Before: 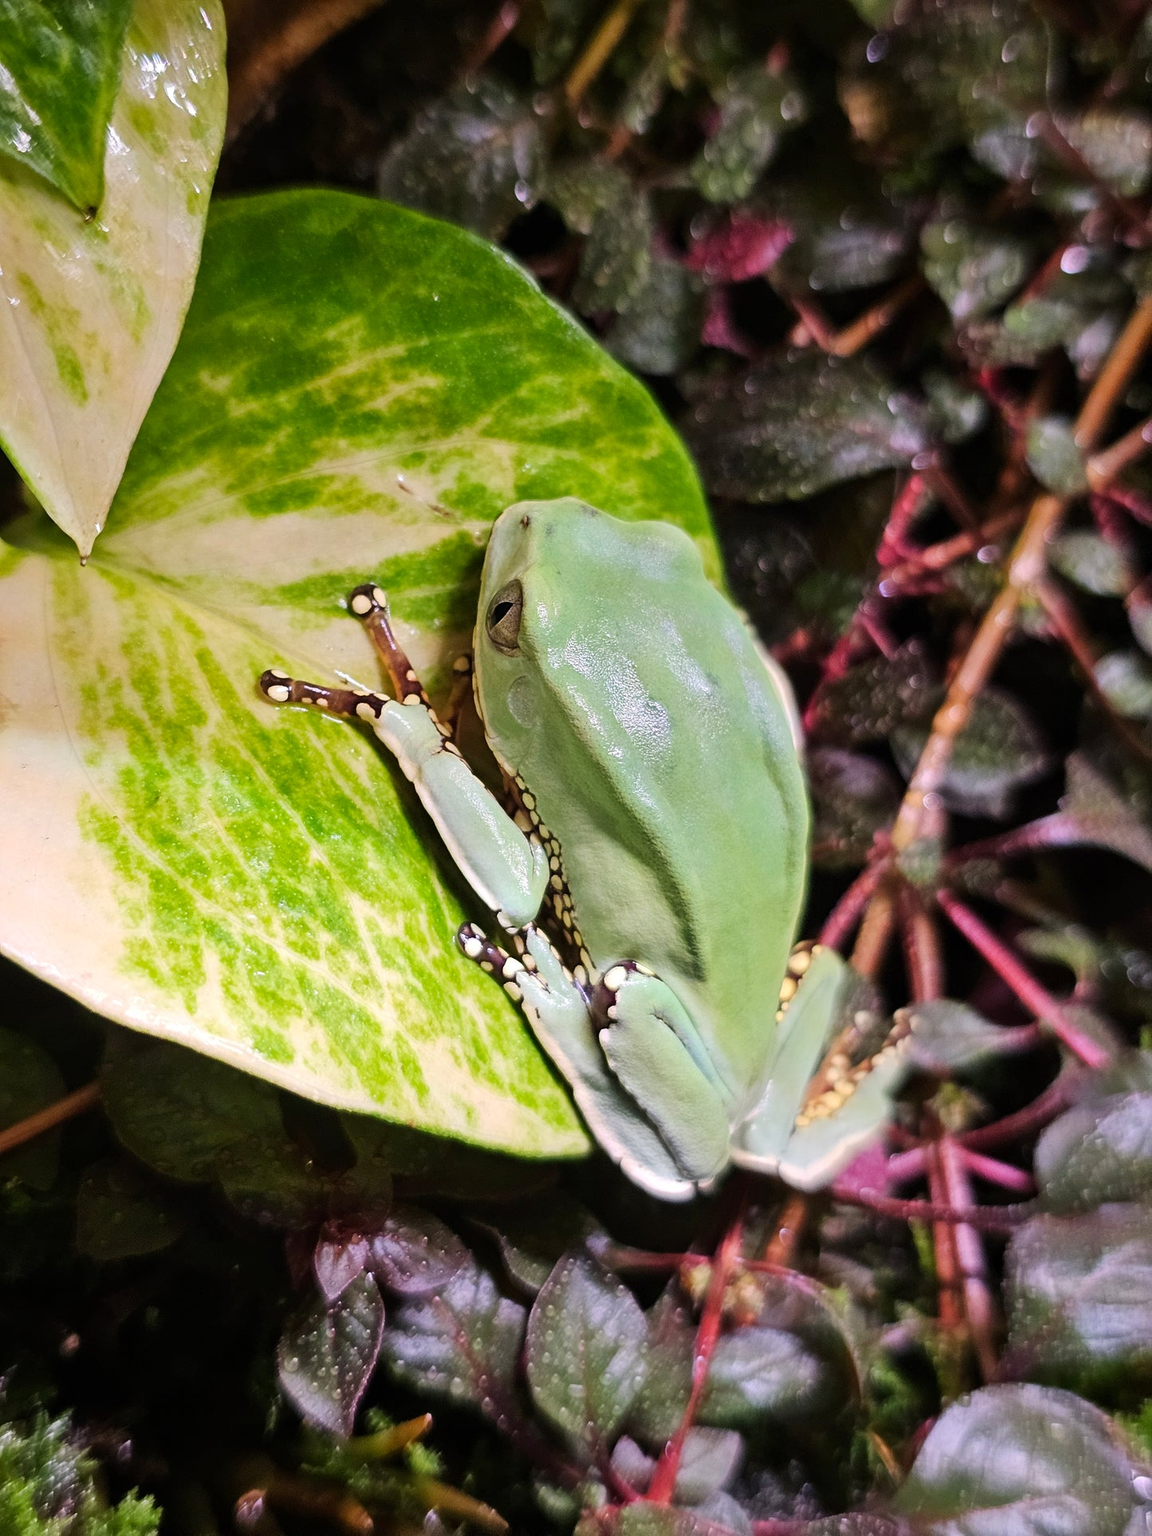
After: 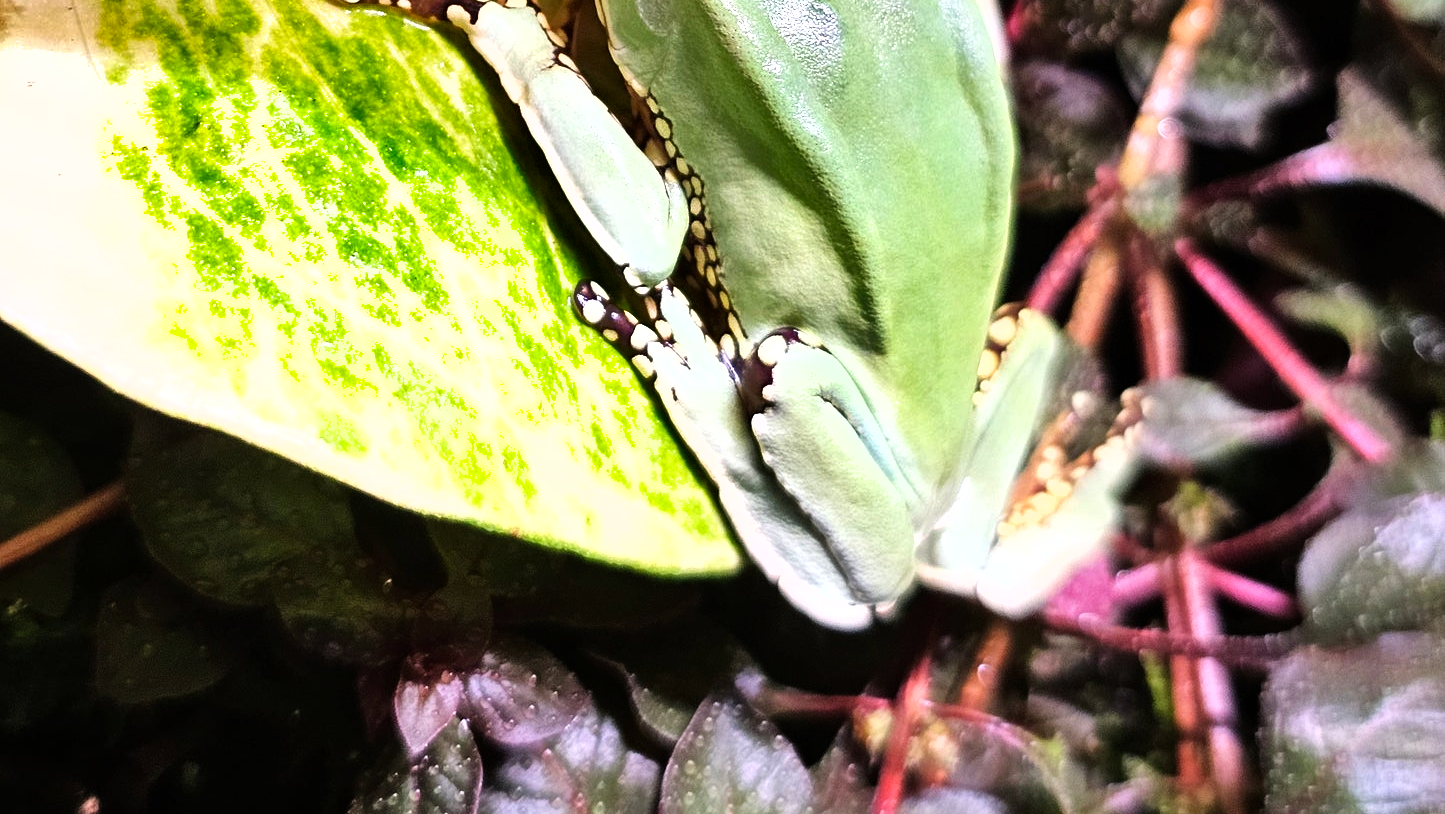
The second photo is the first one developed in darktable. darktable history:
shadows and highlights: radius 116.96, shadows 42.48, highlights -61.59, soften with gaussian
crop: top 45.544%, bottom 12.194%
tone equalizer: -8 EV -0.711 EV, -7 EV -0.671 EV, -6 EV -0.612 EV, -5 EV -0.408 EV, -3 EV 0.373 EV, -2 EV 0.6 EV, -1 EV 0.685 EV, +0 EV 0.766 EV
